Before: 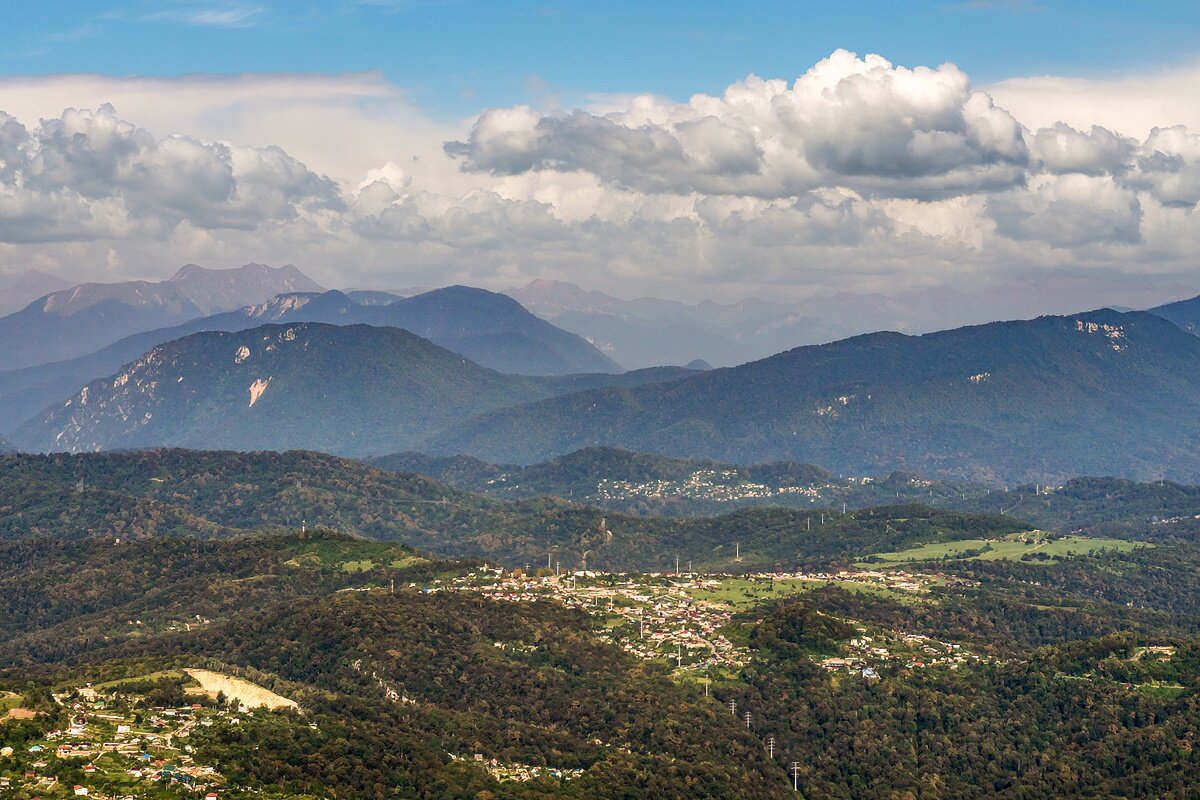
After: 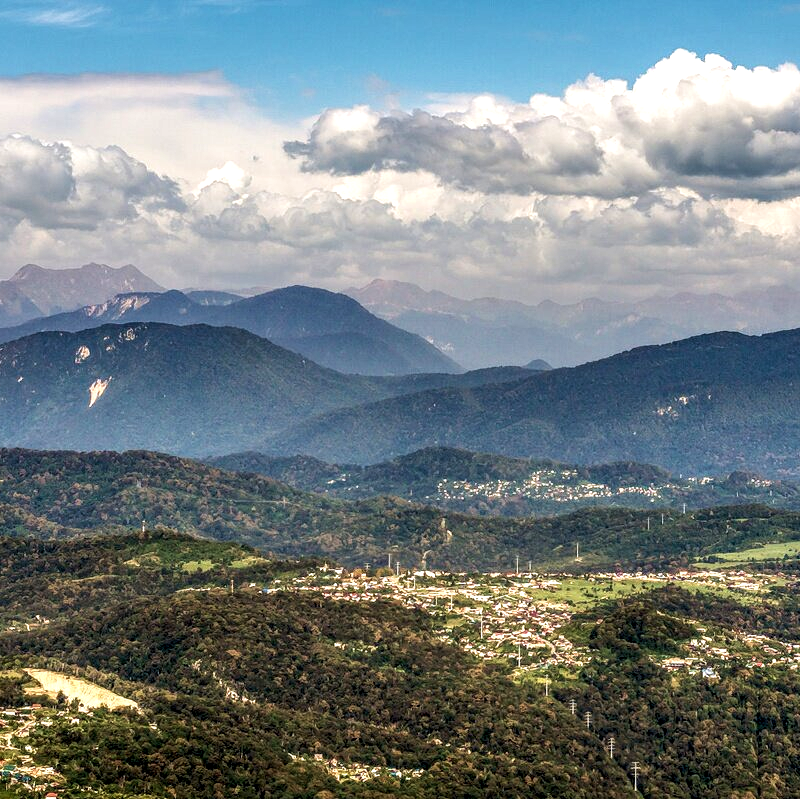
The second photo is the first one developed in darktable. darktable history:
local contrast: highlights 79%, shadows 56%, detail 175%, midtone range 0.429
velvia: on, module defaults
crop and rotate: left 13.398%, right 19.89%
